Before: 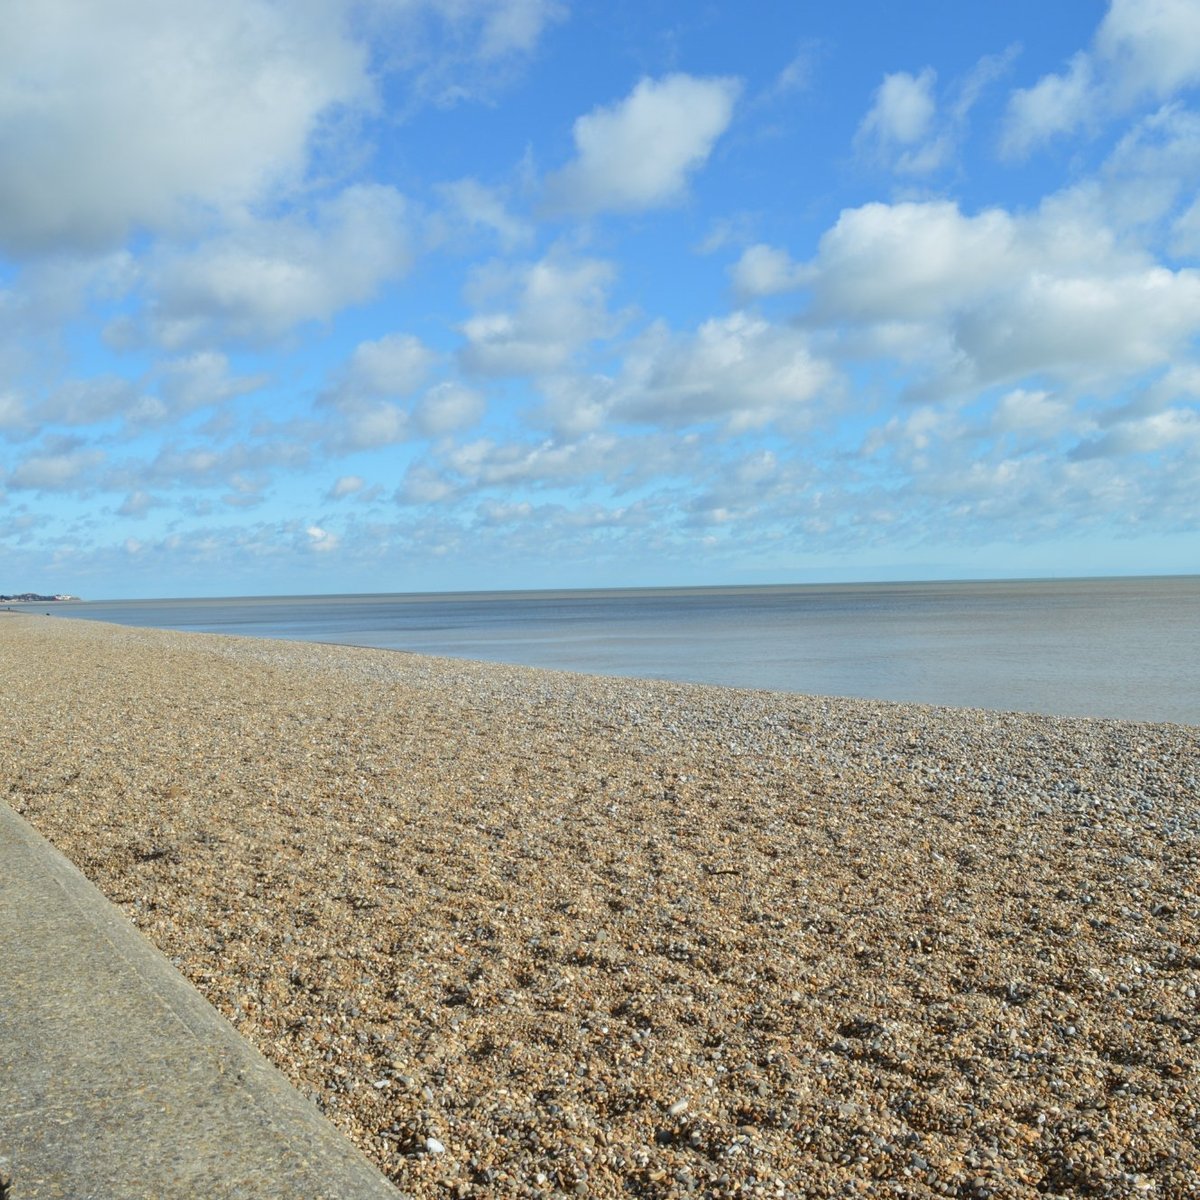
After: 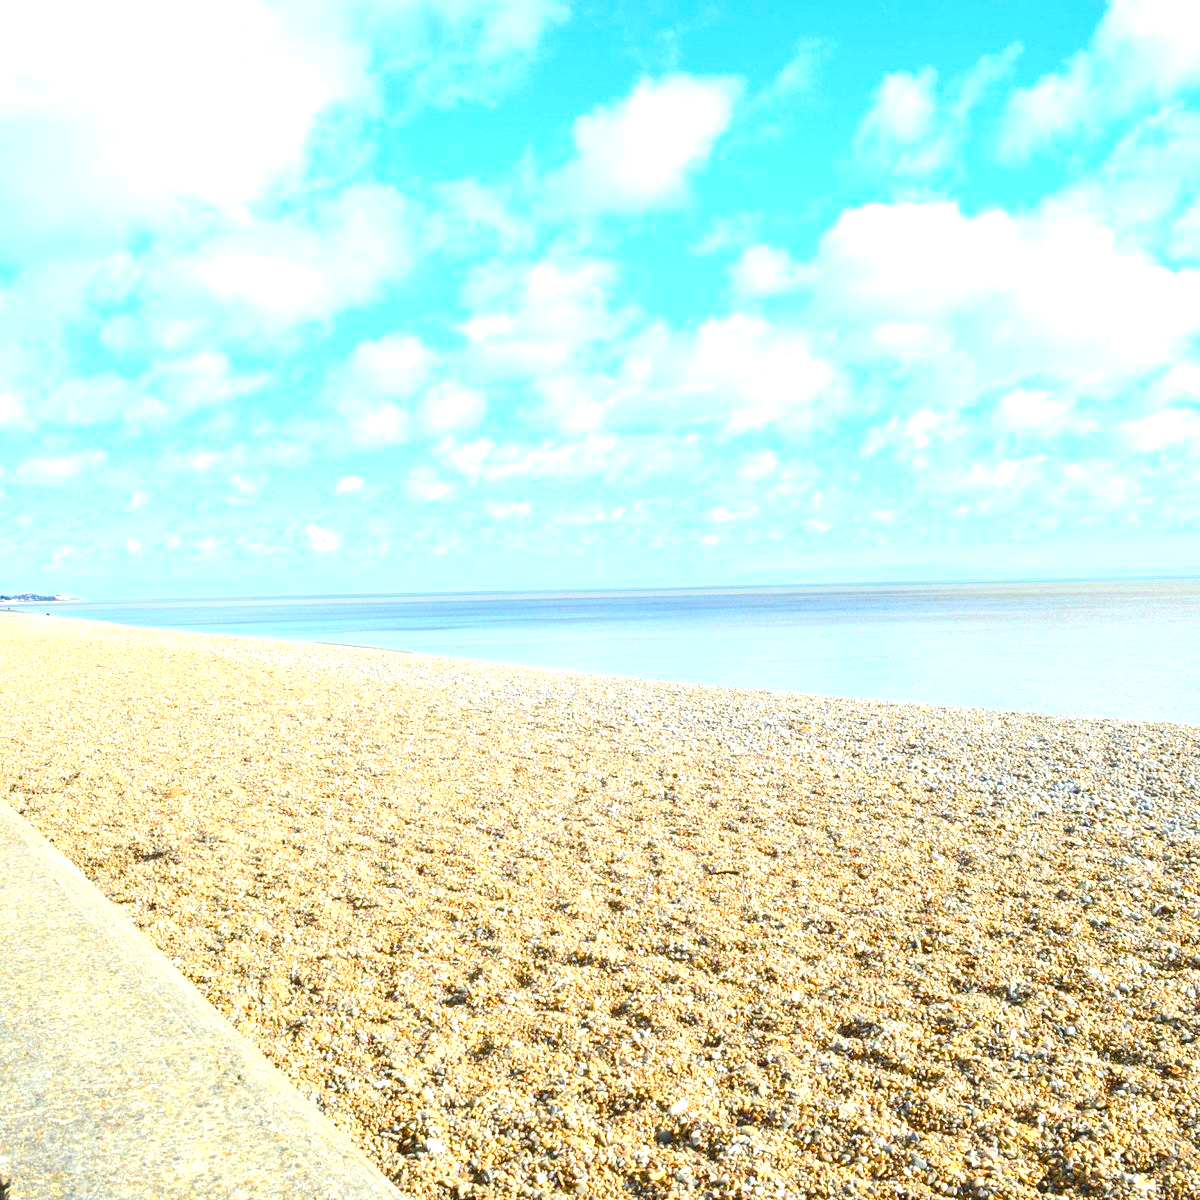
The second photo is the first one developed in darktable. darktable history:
exposure: exposure 1.15 EV, compensate highlight preservation false
color balance rgb: linear chroma grading › global chroma 18.9%, perceptual saturation grading › global saturation 20%, perceptual saturation grading › highlights -25%, perceptual saturation grading › shadows 50%, global vibrance 18.93%
contrast brightness saturation: brightness 0.13
tone equalizer: -8 EV -0.417 EV, -7 EV -0.389 EV, -6 EV -0.333 EV, -5 EV -0.222 EV, -3 EV 0.222 EV, -2 EV 0.333 EV, -1 EV 0.389 EV, +0 EV 0.417 EV, edges refinement/feathering 500, mask exposure compensation -1.57 EV, preserve details no
